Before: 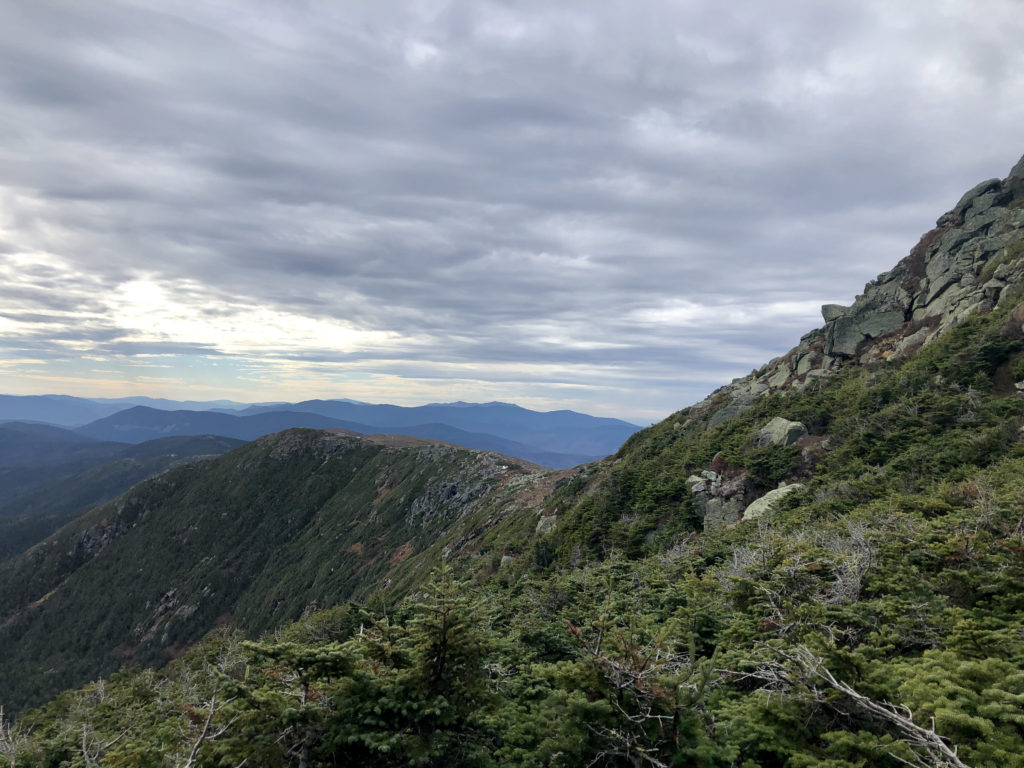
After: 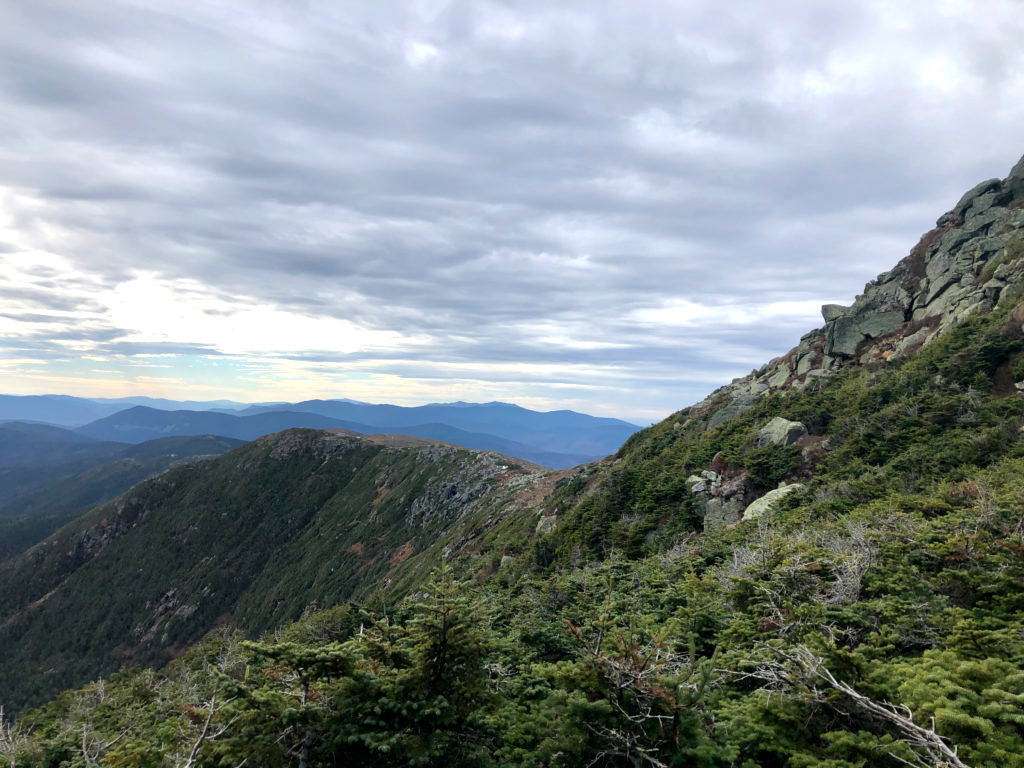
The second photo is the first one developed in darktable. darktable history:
tone equalizer: -8 EV -0.423 EV, -7 EV -0.417 EV, -6 EV -0.37 EV, -5 EV -0.254 EV, -3 EV 0.21 EV, -2 EV 0.358 EV, -1 EV 0.365 EV, +0 EV 0.387 EV
